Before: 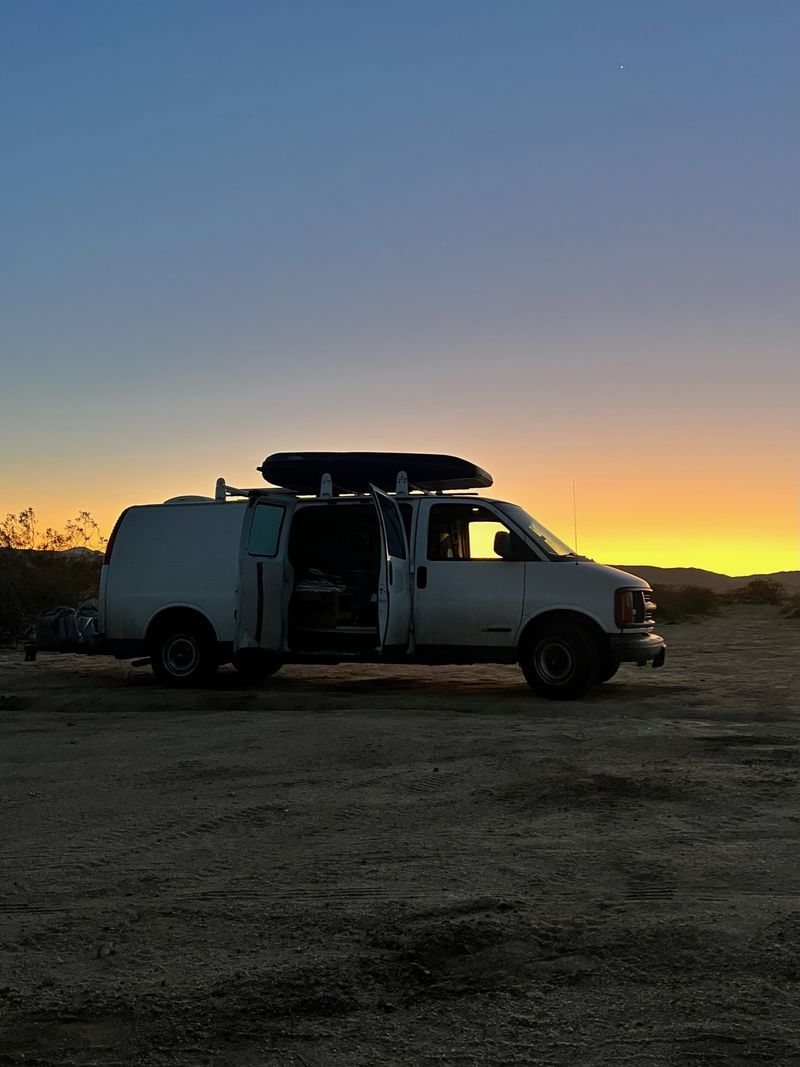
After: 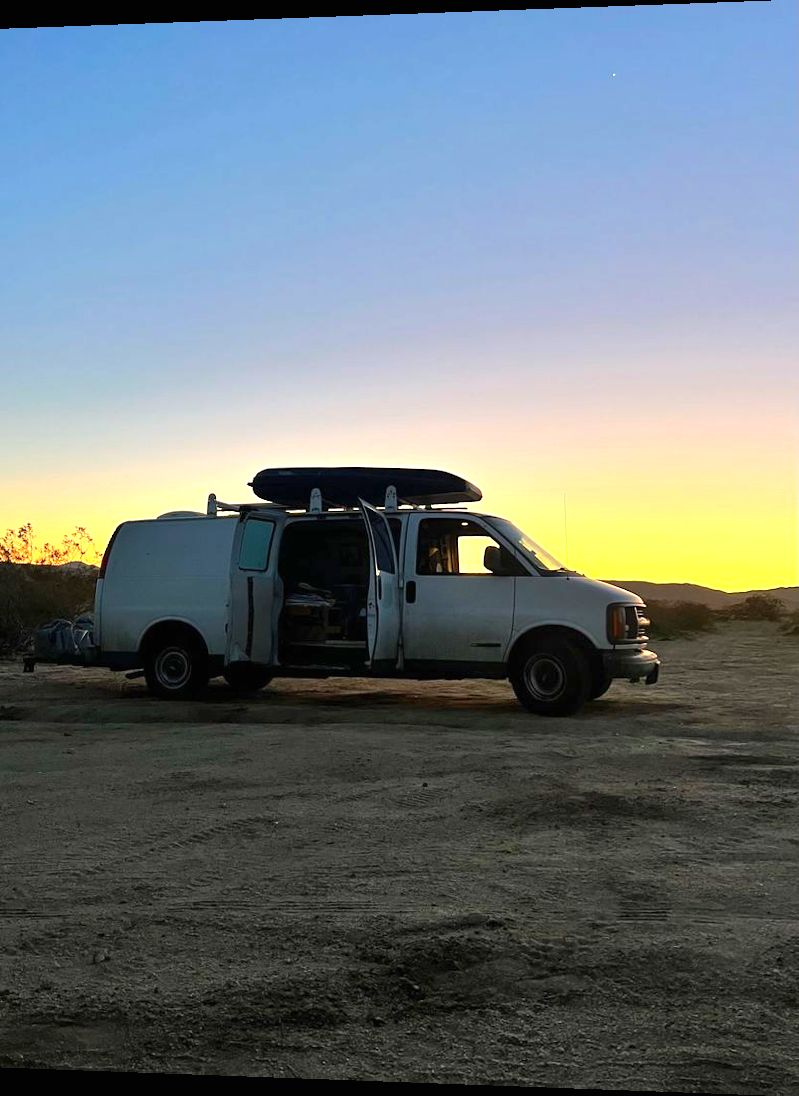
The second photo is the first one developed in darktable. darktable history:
color contrast: green-magenta contrast 1.1, blue-yellow contrast 1.1, unbound 0
exposure: black level correction 0, exposure 1.1 EV, compensate exposure bias true, compensate highlight preservation false
rotate and perspective: lens shift (horizontal) -0.055, automatic cropping off
